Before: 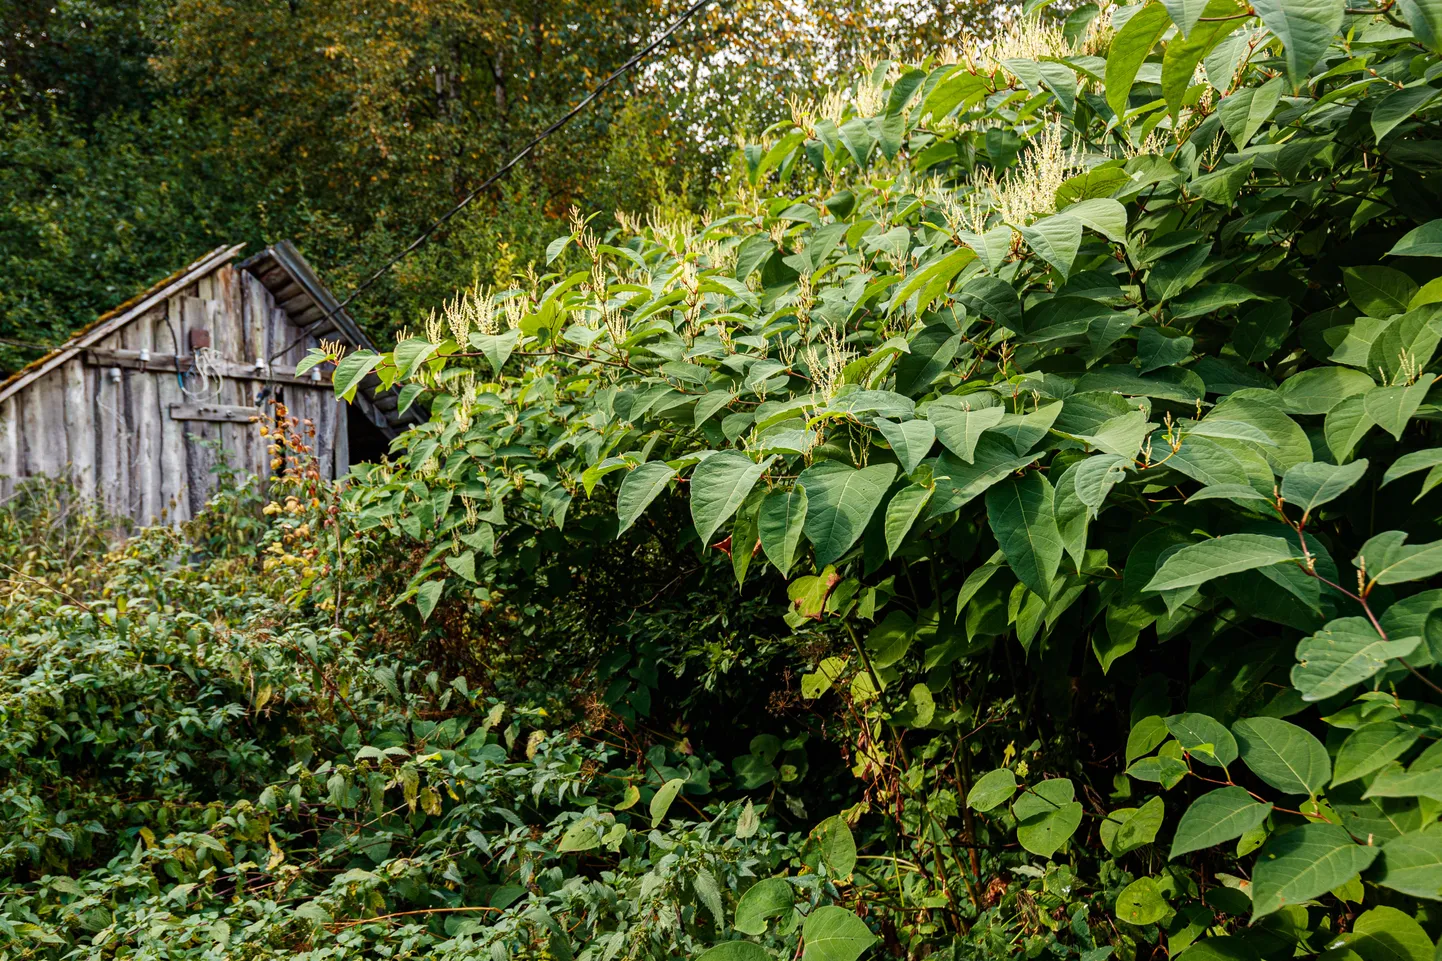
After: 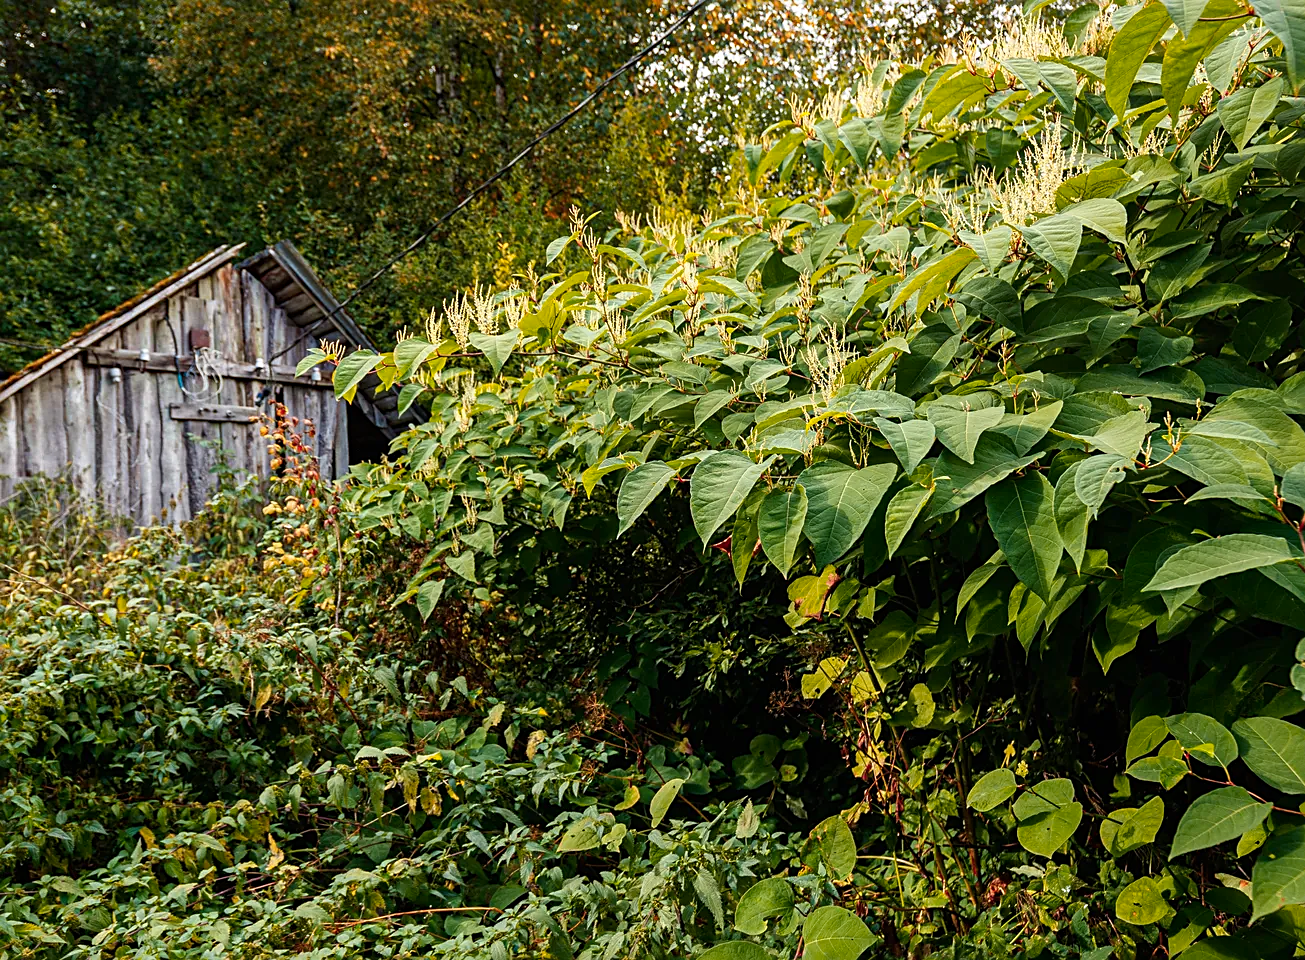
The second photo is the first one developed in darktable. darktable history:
sharpen: on, module defaults
crop: right 9.499%, bottom 0.043%
color zones: curves: ch1 [(0.235, 0.558) (0.75, 0.5)]; ch2 [(0.25, 0.462) (0.749, 0.457)]
